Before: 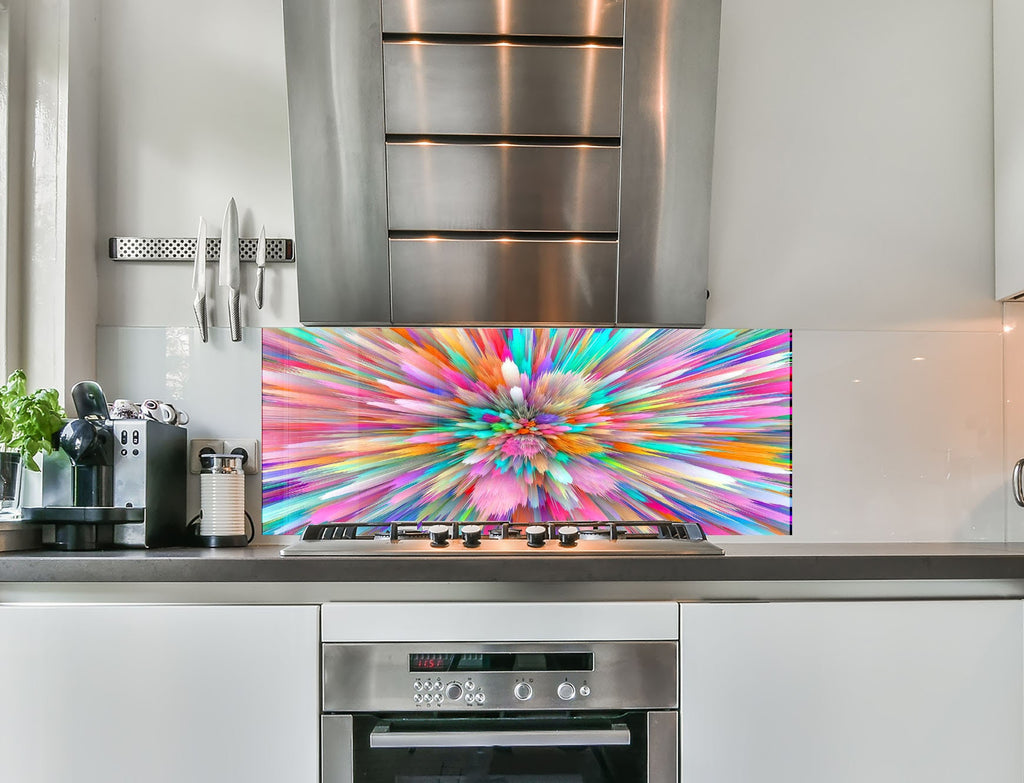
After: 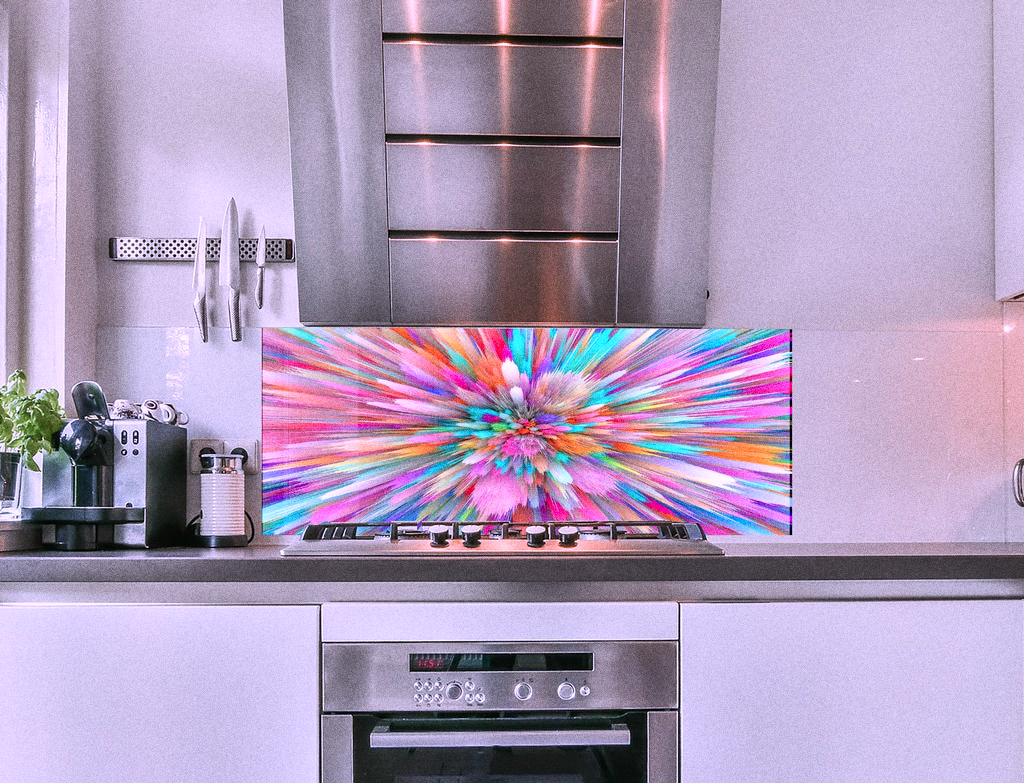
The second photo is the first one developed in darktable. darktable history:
grain: coarseness 0.09 ISO, strength 40%
exposure: black level correction 0.001, exposure 0.014 EV, compensate highlight preservation false
color correction: highlights a* 15.03, highlights b* -25.07
